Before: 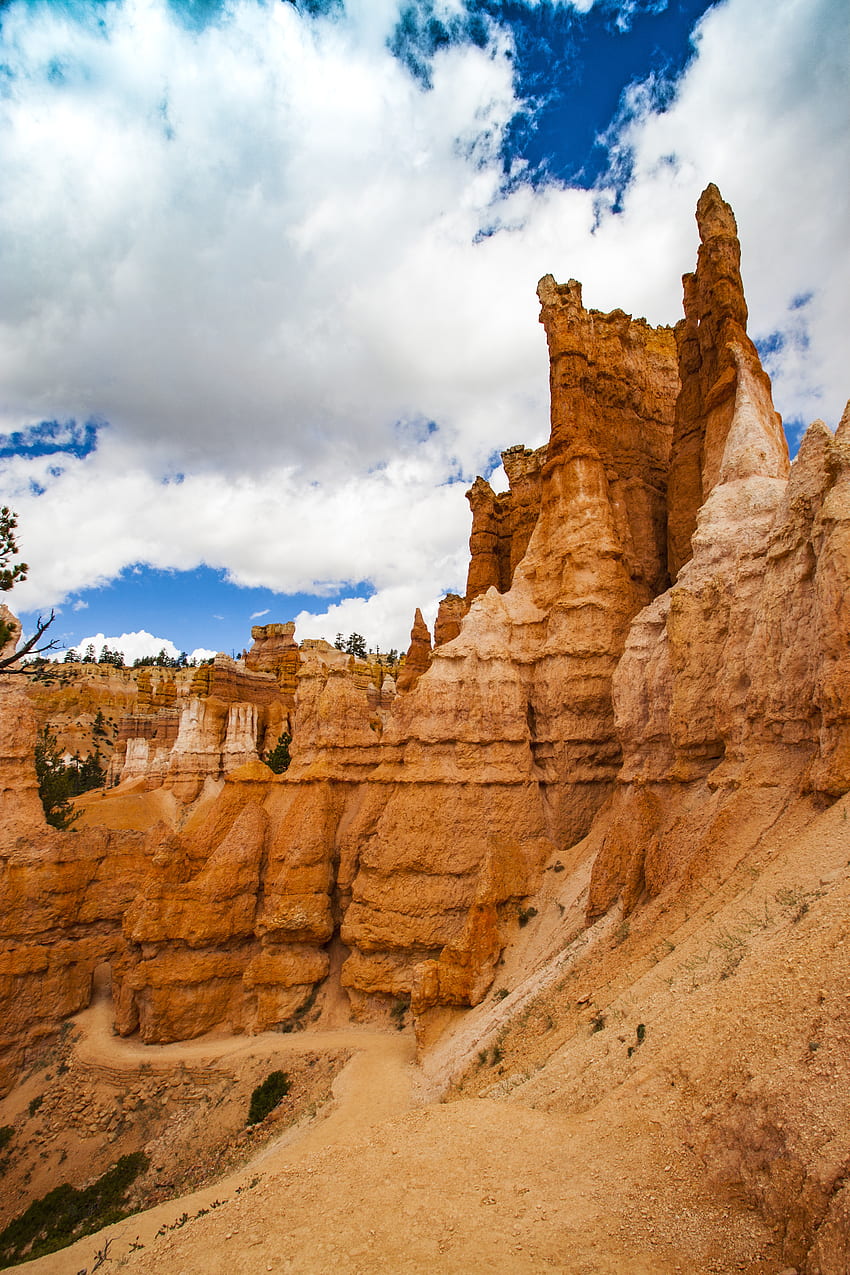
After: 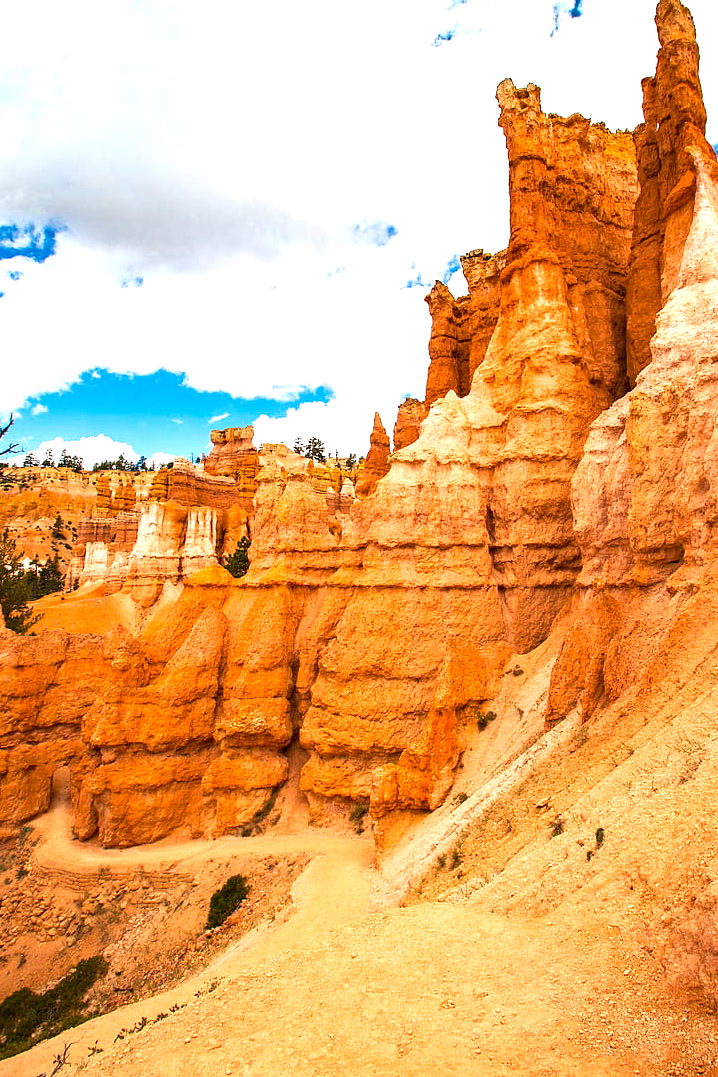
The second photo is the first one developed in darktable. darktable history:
crop and rotate: left 4.842%, top 15.51%, right 10.668%
exposure: black level correction 0, exposure 1 EV, compensate exposure bias true, compensate highlight preservation false
